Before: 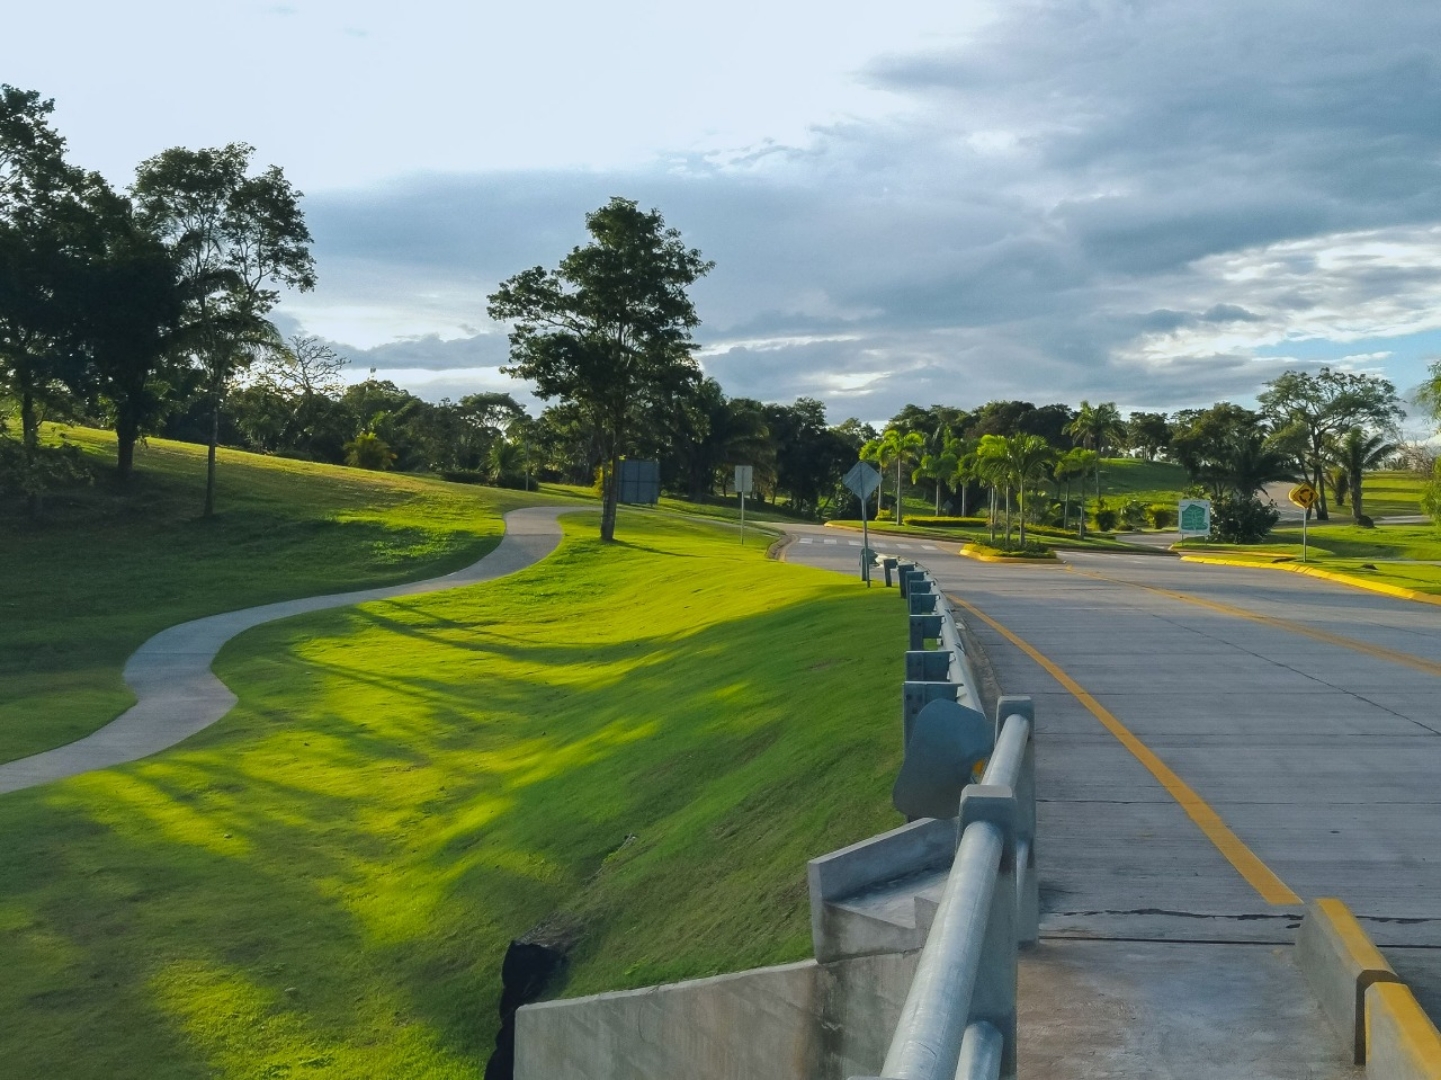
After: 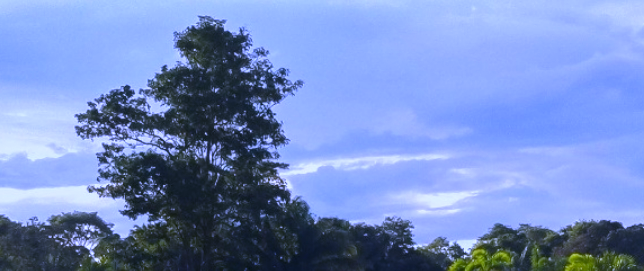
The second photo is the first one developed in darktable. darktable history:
crop: left 28.64%, top 16.832%, right 26.637%, bottom 58.055%
shadows and highlights: shadows -88.03, highlights -35.45, shadows color adjustment 99.15%, highlights color adjustment 0%, soften with gaussian
white balance: red 0.98, blue 1.61
